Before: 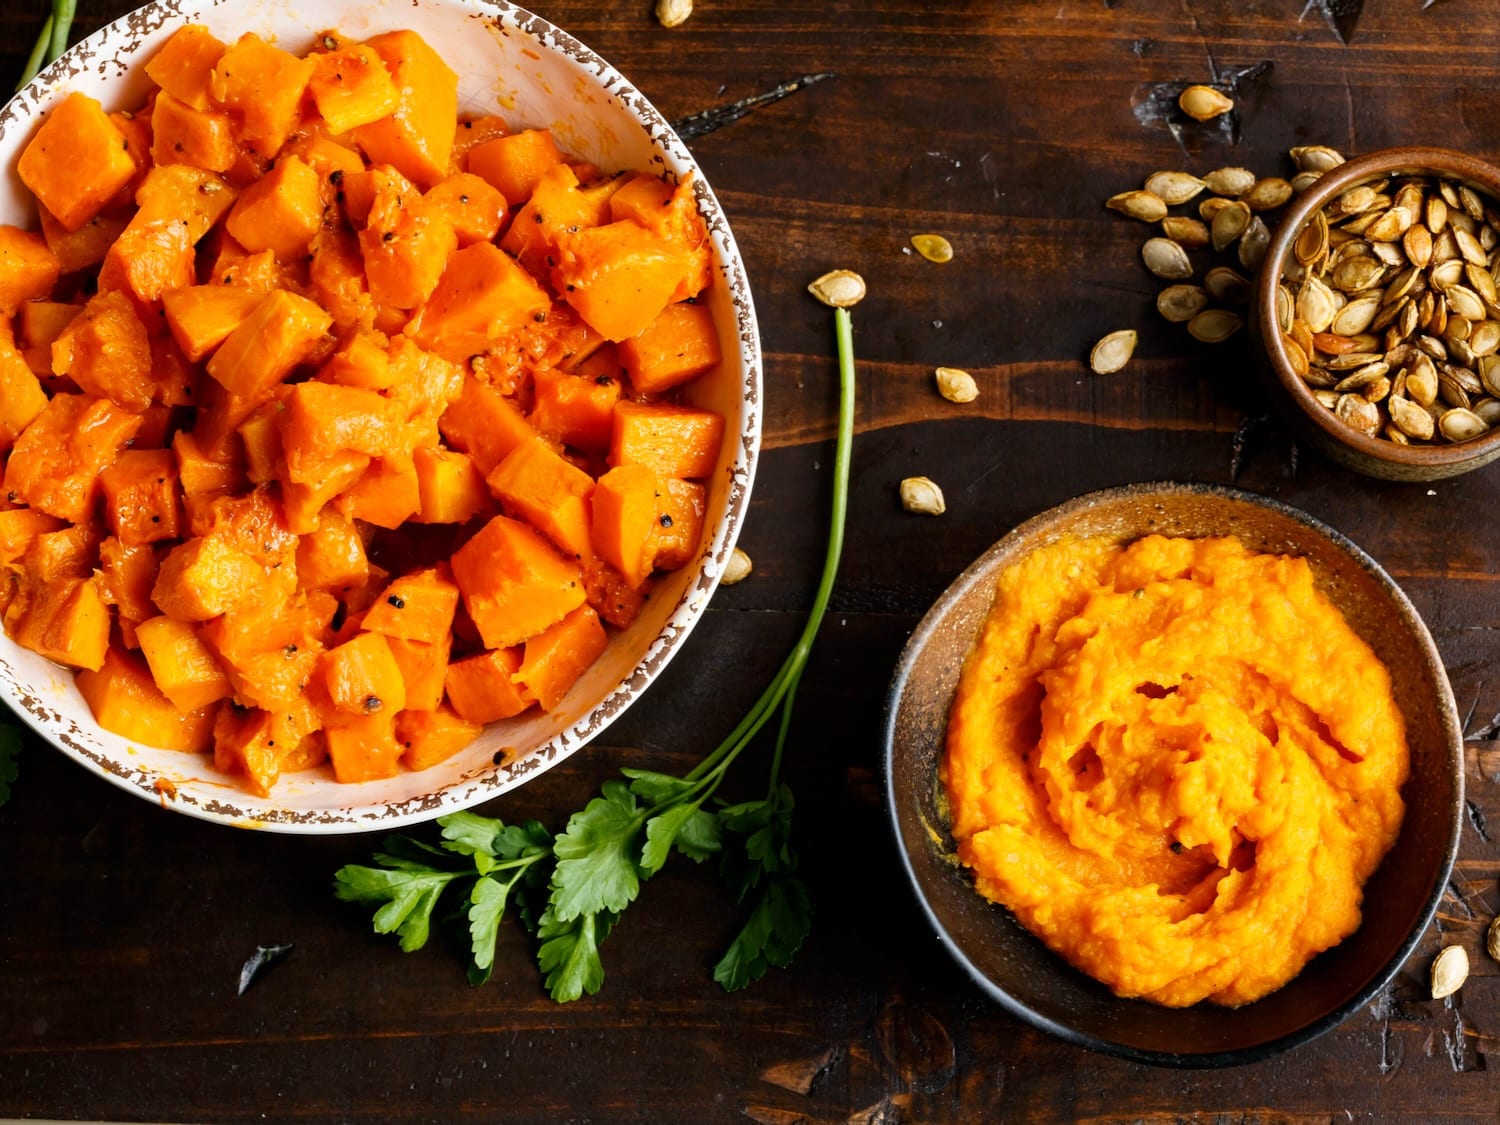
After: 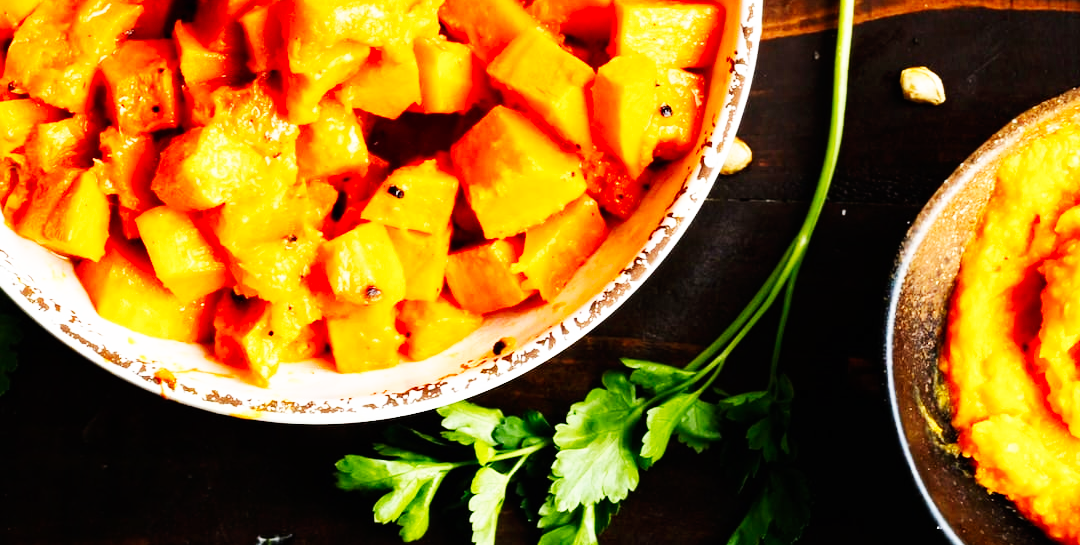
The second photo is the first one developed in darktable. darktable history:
base curve: curves: ch0 [(0, 0) (0.007, 0.004) (0.027, 0.03) (0.046, 0.07) (0.207, 0.54) (0.442, 0.872) (0.673, 0.972) (1, 1)], preserve colors none
crop: top 36.498%, right 27.964%, bottom 14.995%
